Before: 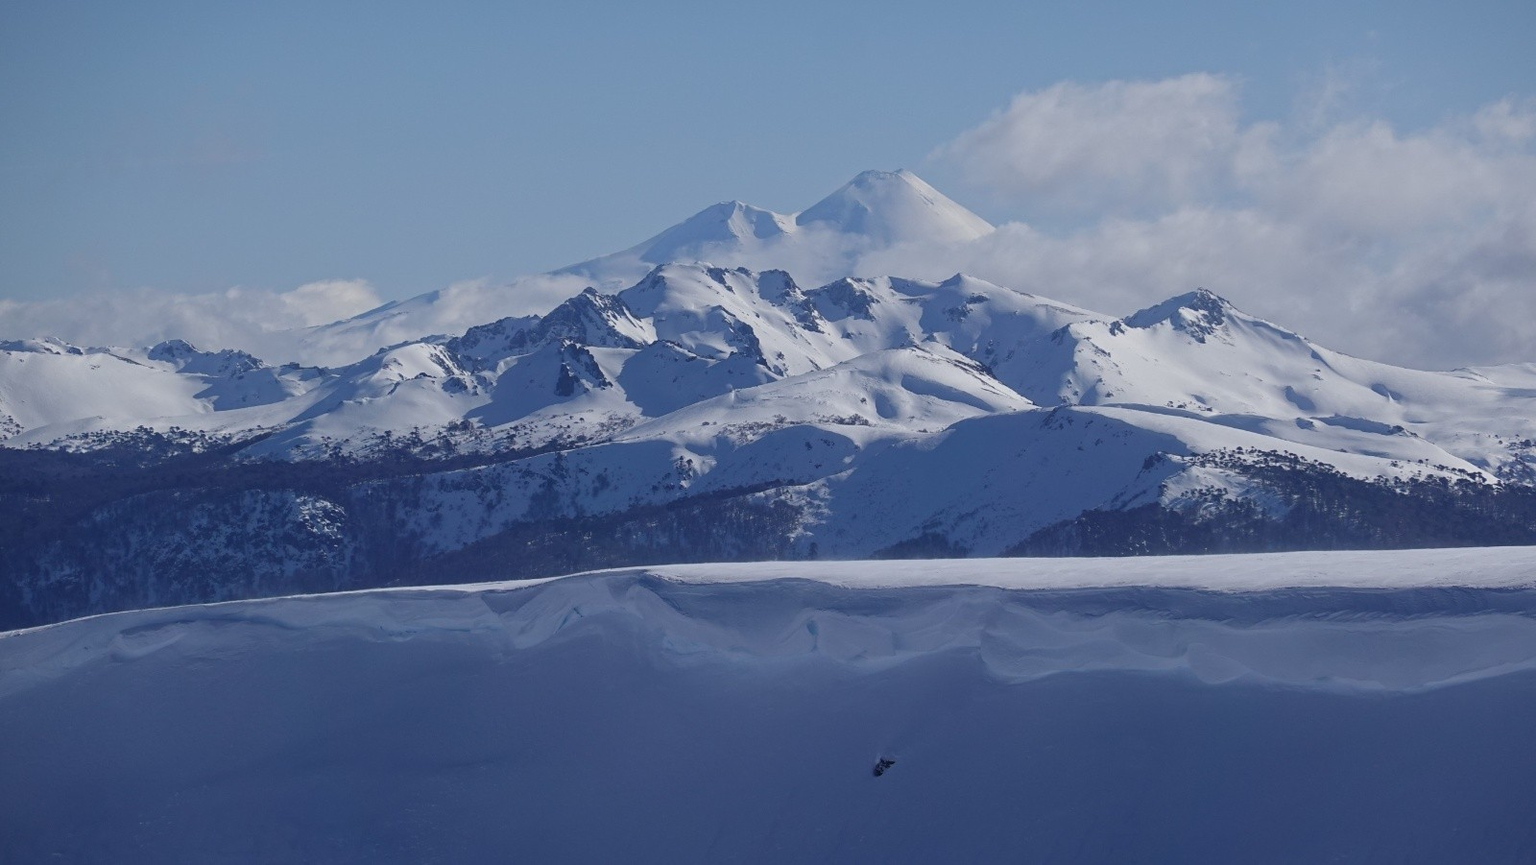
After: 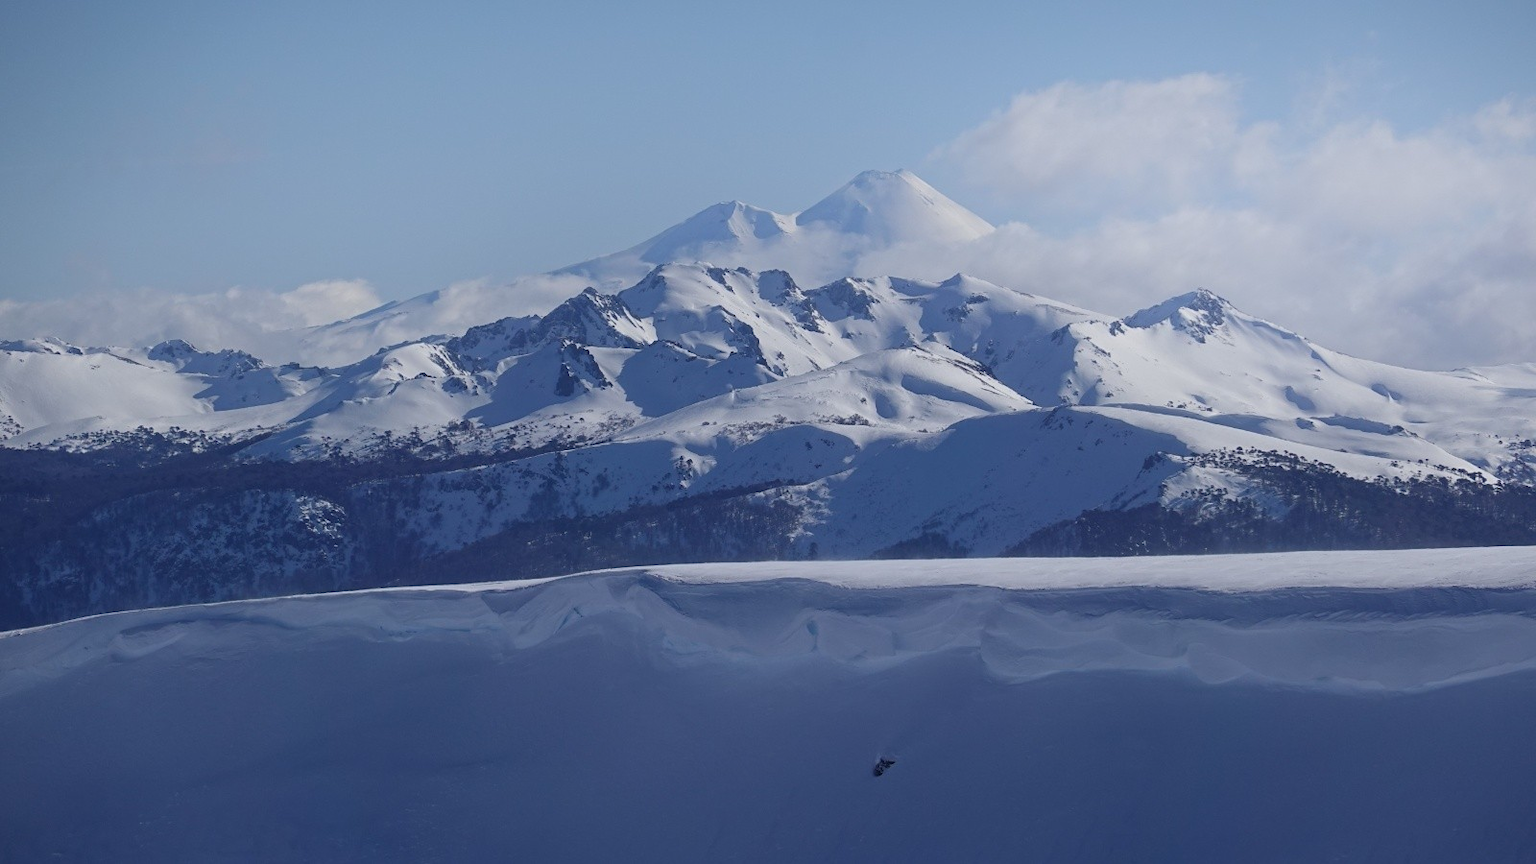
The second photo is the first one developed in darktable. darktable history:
shadows and highlights: shadows -20.78, highlights 99.41, soften with gaussian
